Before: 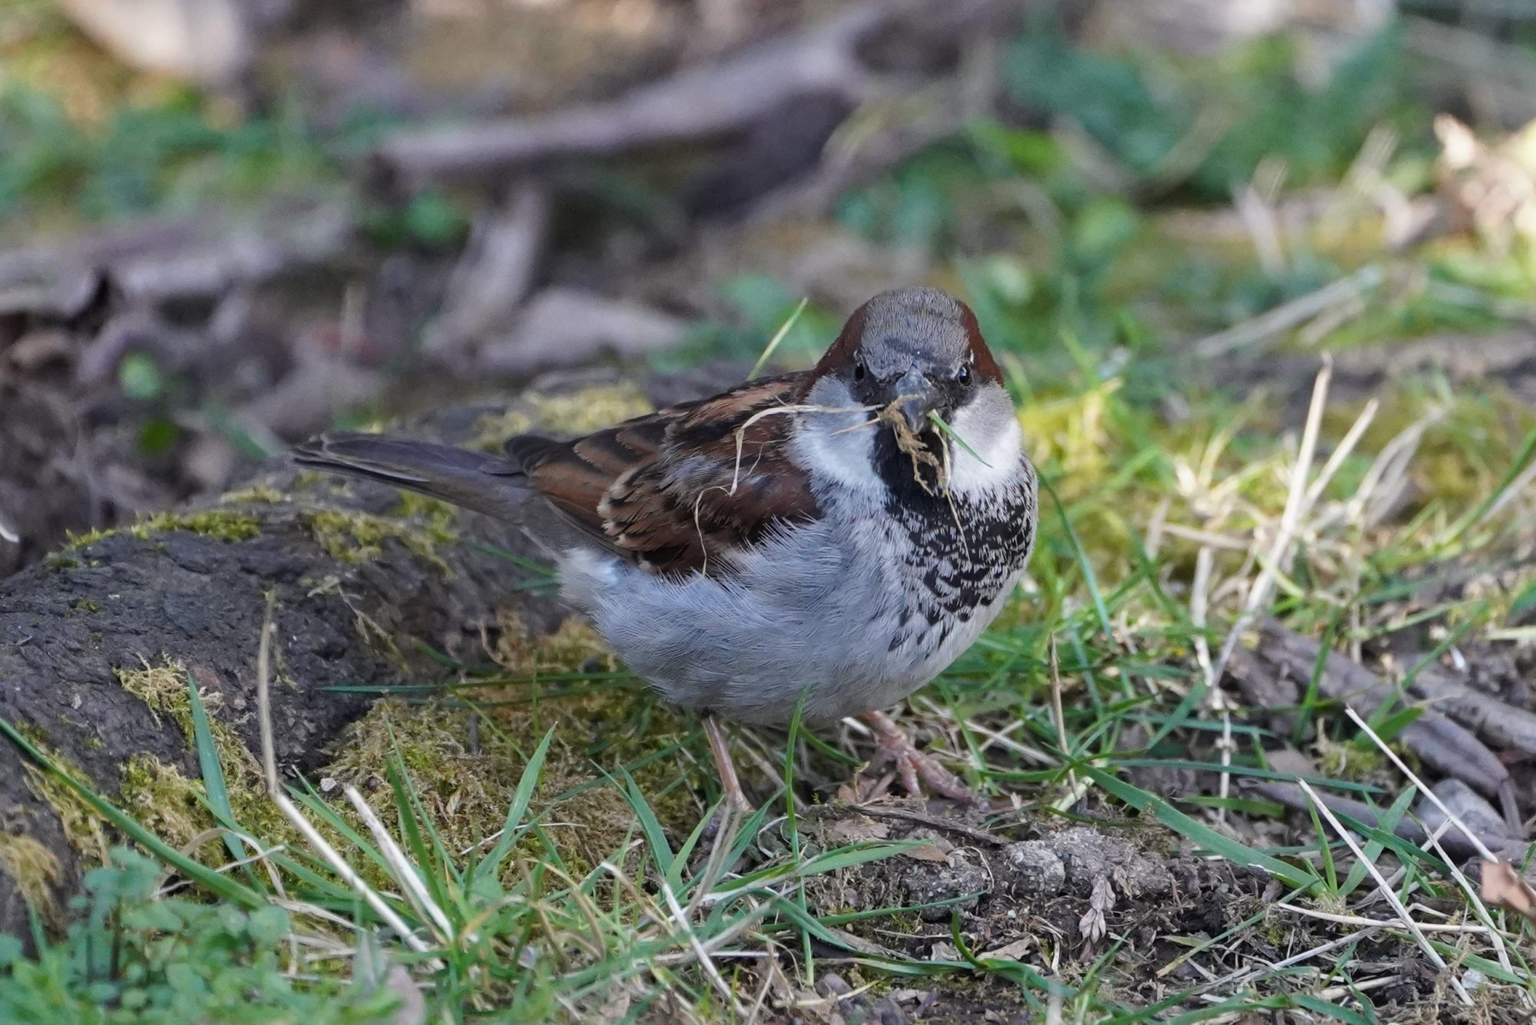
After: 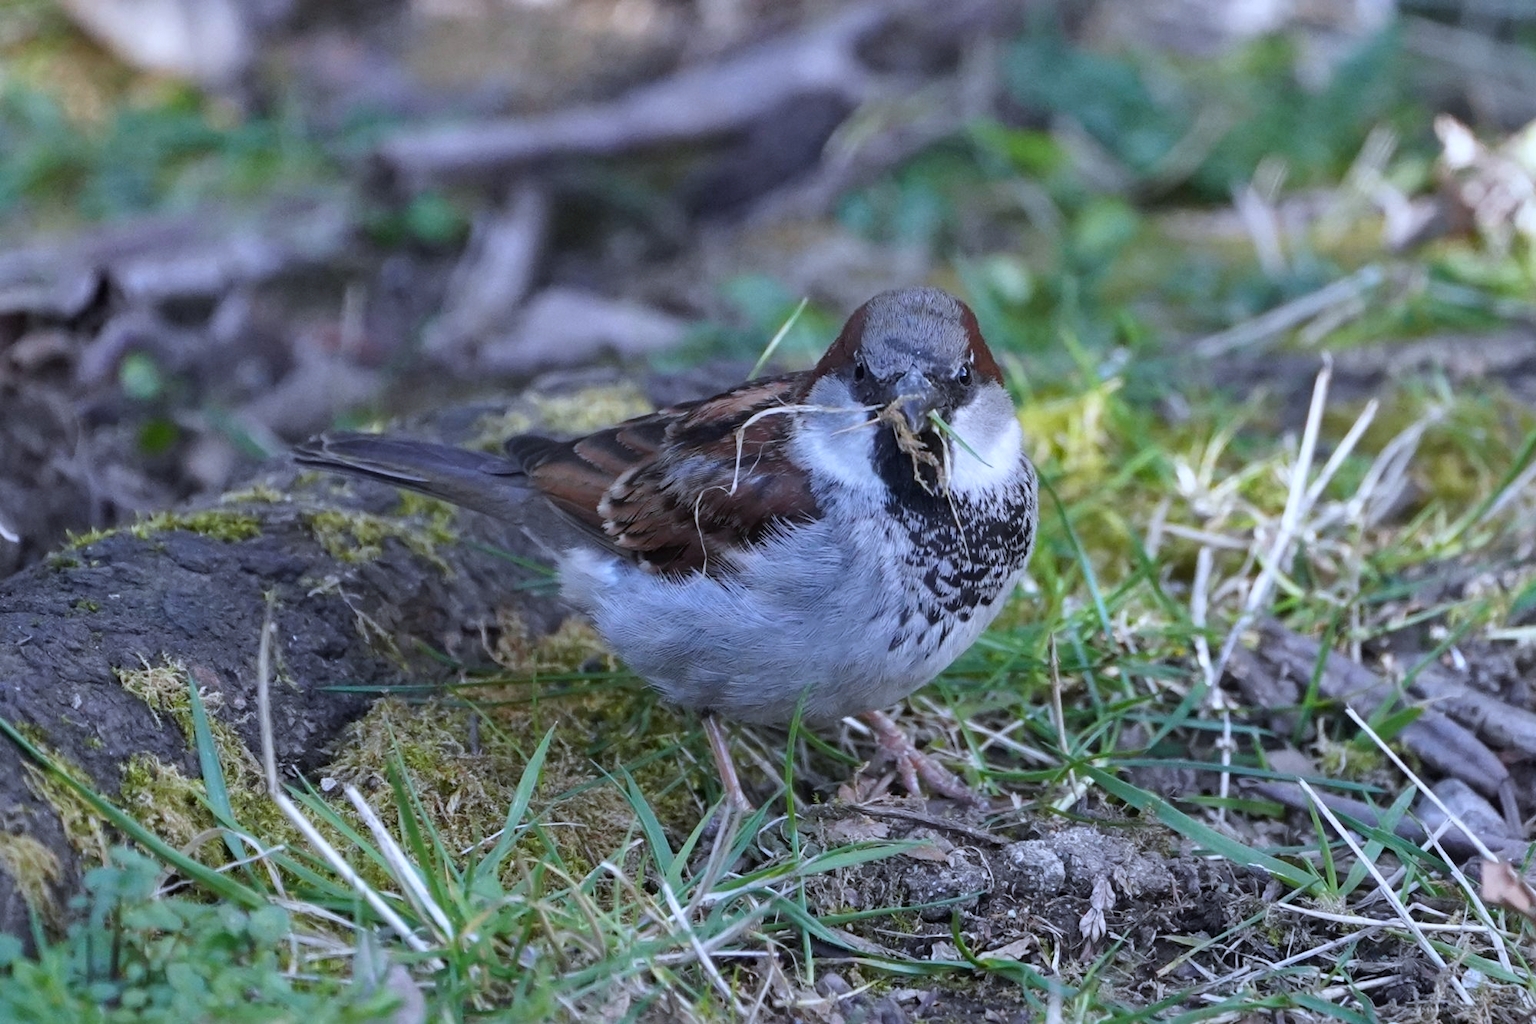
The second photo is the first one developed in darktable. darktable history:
white balance: red 0.948, green 1.02, blue 1.176
shadows and highlights: shadows 20.91, highlights -82.73, soften with gaussian
rotate and perspective: automatic cropping original format, crop left 0, crop top 0
